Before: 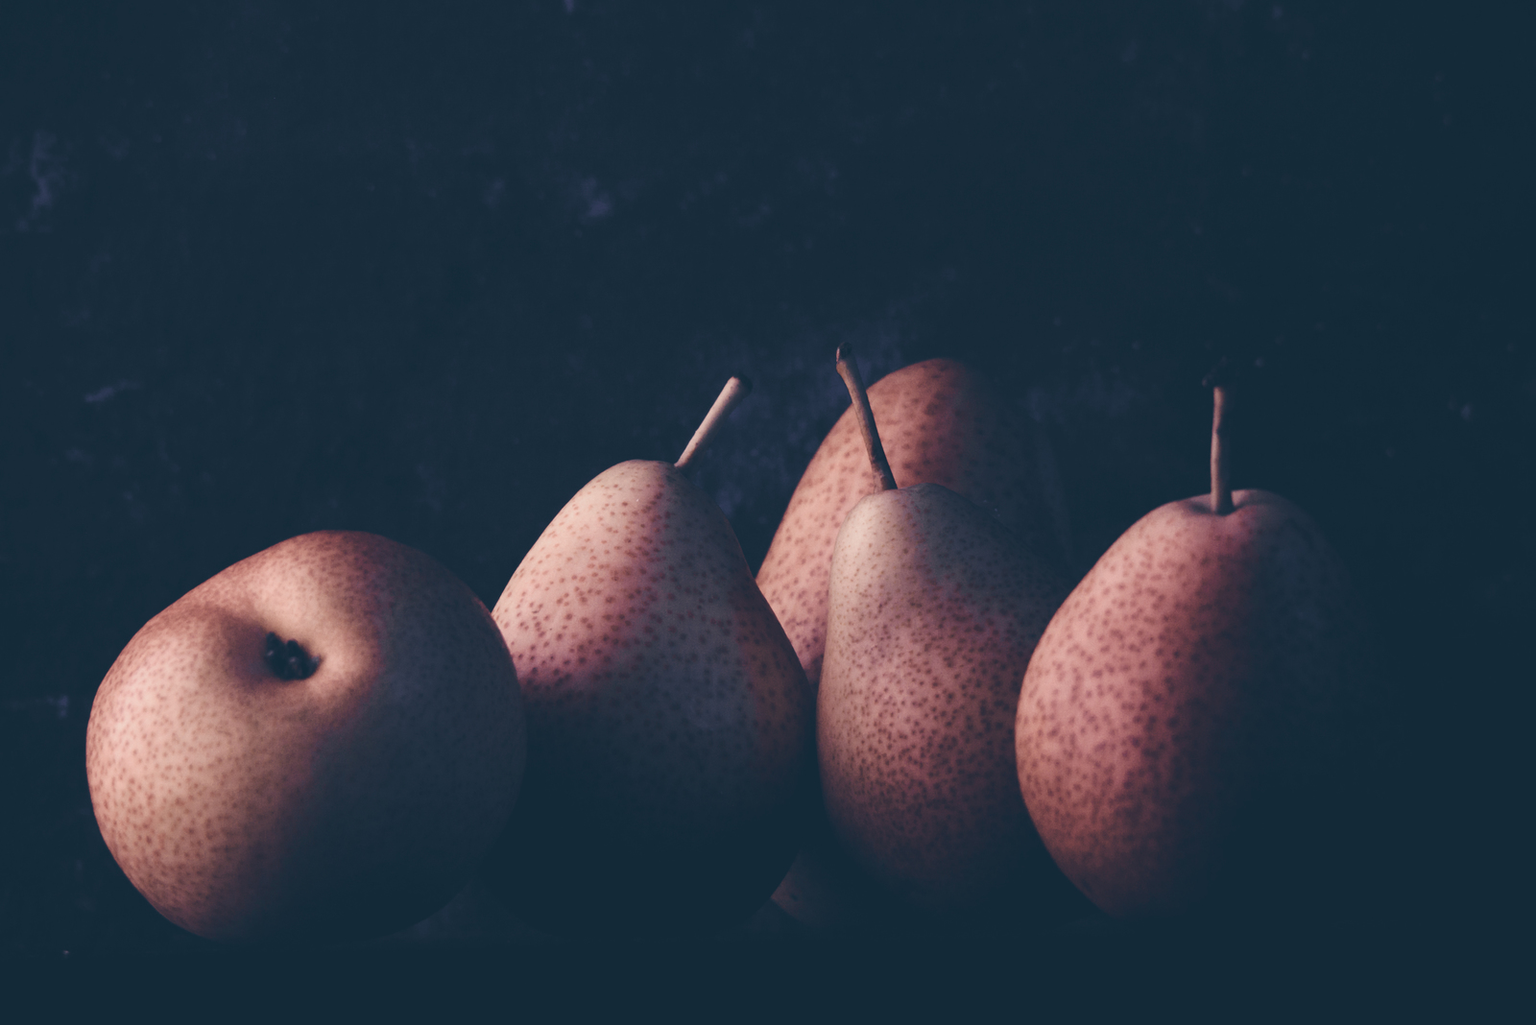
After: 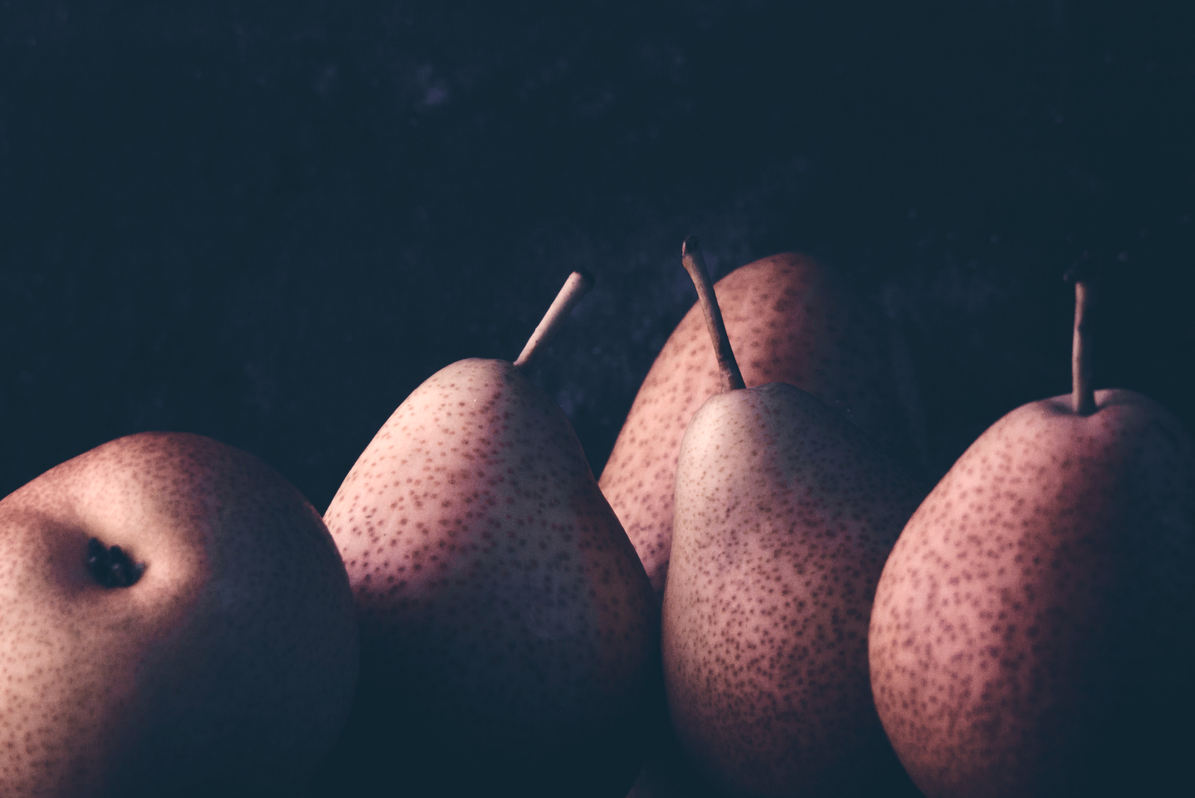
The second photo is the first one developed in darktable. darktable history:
crop and rotate: left 11.831%, top 11.346%, right 13.429%, bottom 13.899%
tone equalizer: -8 EV -0.417 EV, -7 EV -0.389 EV, -6 EV -0.333 EV, -5 EV -0.222 EV, -3 EV 0.222 EV, -2 EV 0.333 EV, -1 EV 0.389 EV, +0 EV 0.417 EV, edges refinement/feathering 500, mask exposure compensation -1.57 EV, preserve details no
